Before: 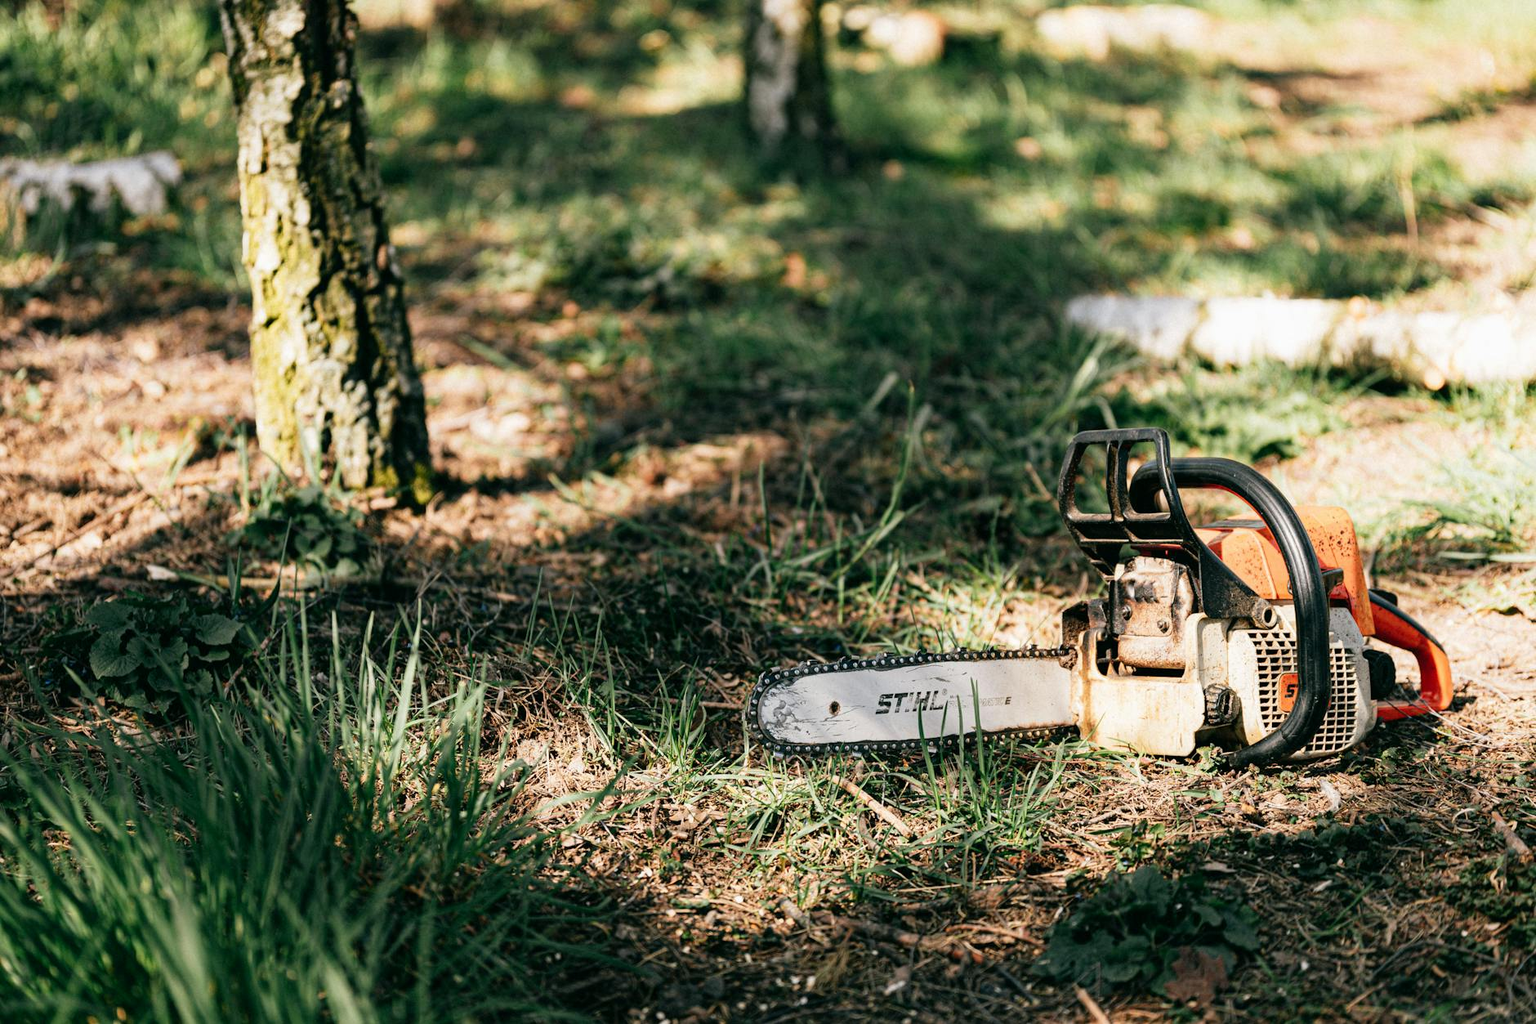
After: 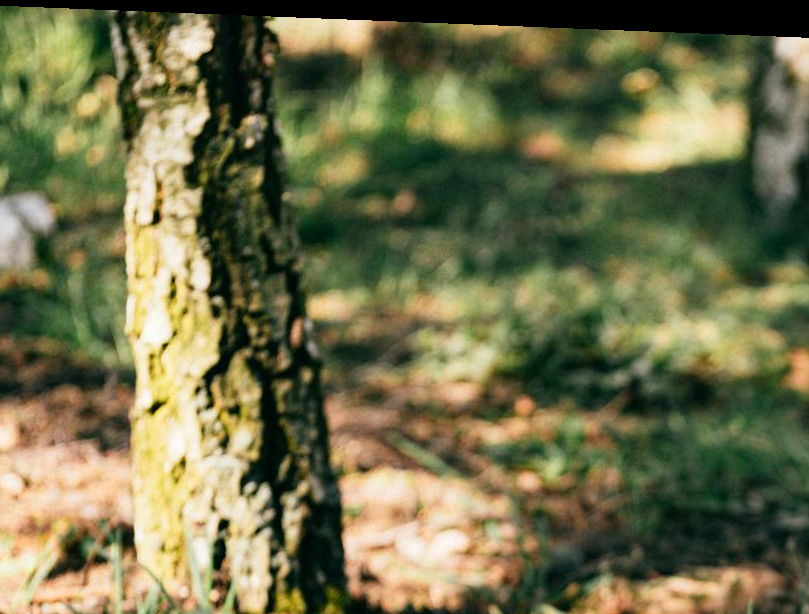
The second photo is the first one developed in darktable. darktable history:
contrast brightness saturation: contrast 0.1, brightness 0.03, saturation 0.09
rotate and perspective: rotation 2.27°, automatic cropping off
crop and rotate: left 10.817%, top 0.062%, right 47.194%, bottom 53.626%
